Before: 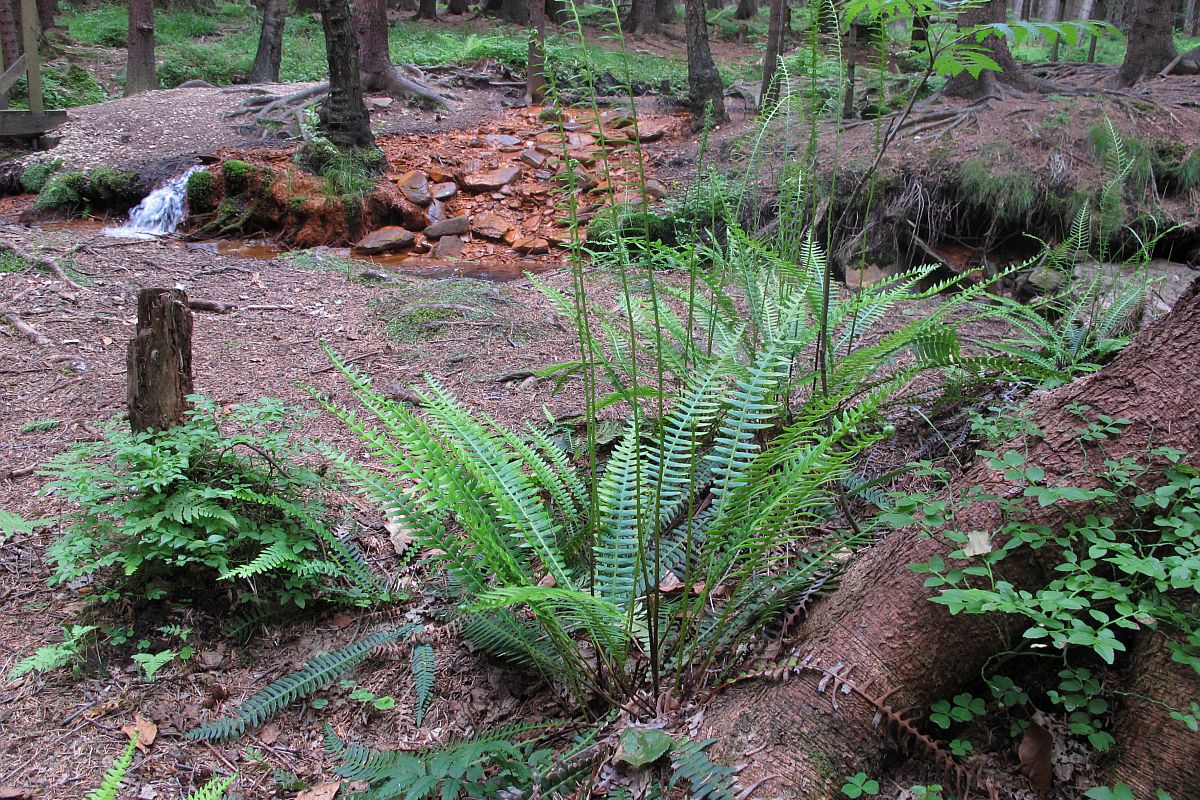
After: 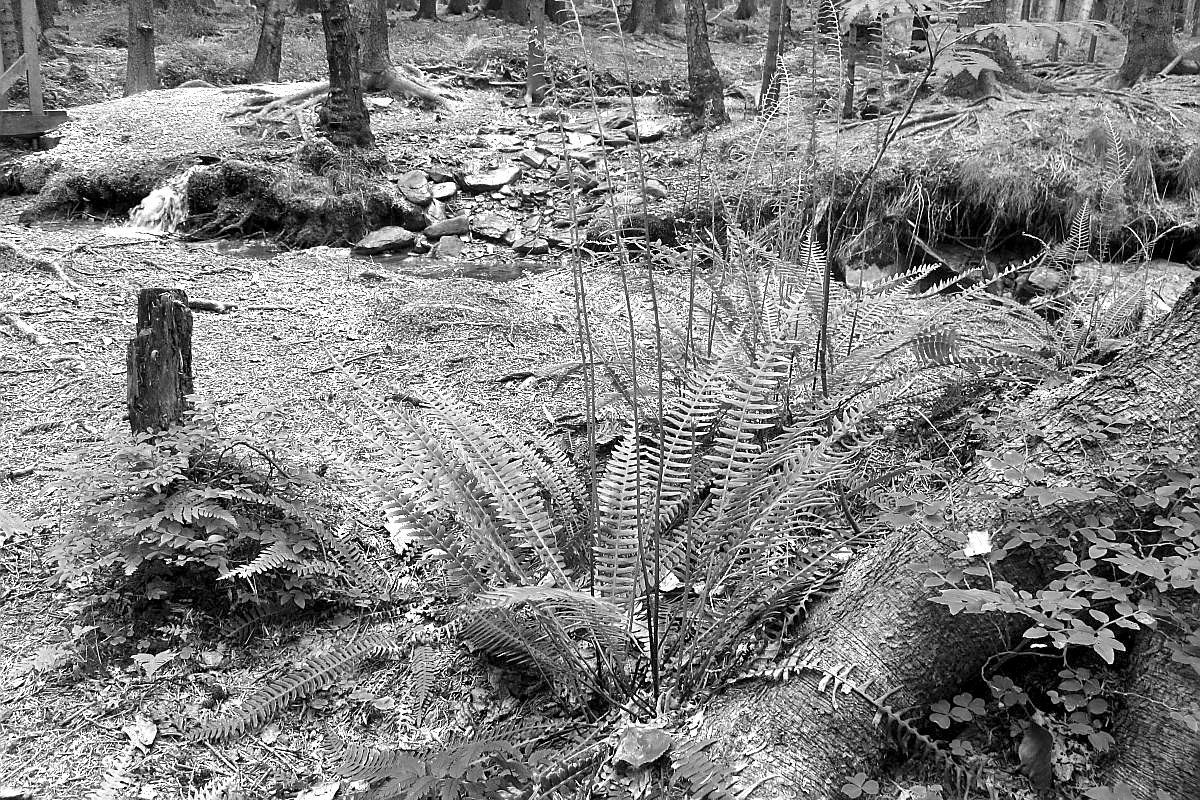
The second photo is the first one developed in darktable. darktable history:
contrast brightness saturation: contrast 0.013, saturation -0.066
exposure: exposure 1 EV, compensate highlight preservation false
shadows and highlights: soften with gaussian
local contrast: mode bilateral grid, contrast 25, coarseness 60, detail 151%, midtone range 0.2
color zones: curves: ch0 [(0.002, 0.593) (0.143, 0.417) (0.285, 0.541) (0.455, 0.289) (0.608, 0.327) (0.727, 0.283) (0.869, 0.571) (1, 0.603)]; ch1 [(0, 0) (0.143, 0) (0.286, 0) (0.429, 0) (0.571, 0) (0.714, 0) (0.857, 0)]
sharpen: radius 1.462, amount 0.39, threshold 1.44
color balance rgb: shadows lift › hue 84.8°, linear chroma grading › global chroma 15.436%, perceptual saturation grading › global saturation 20%, perceptual saturation grading › highlights -14.377%, perceptual saturation grading › shadows 50.02%, global vibrance 9.955%
